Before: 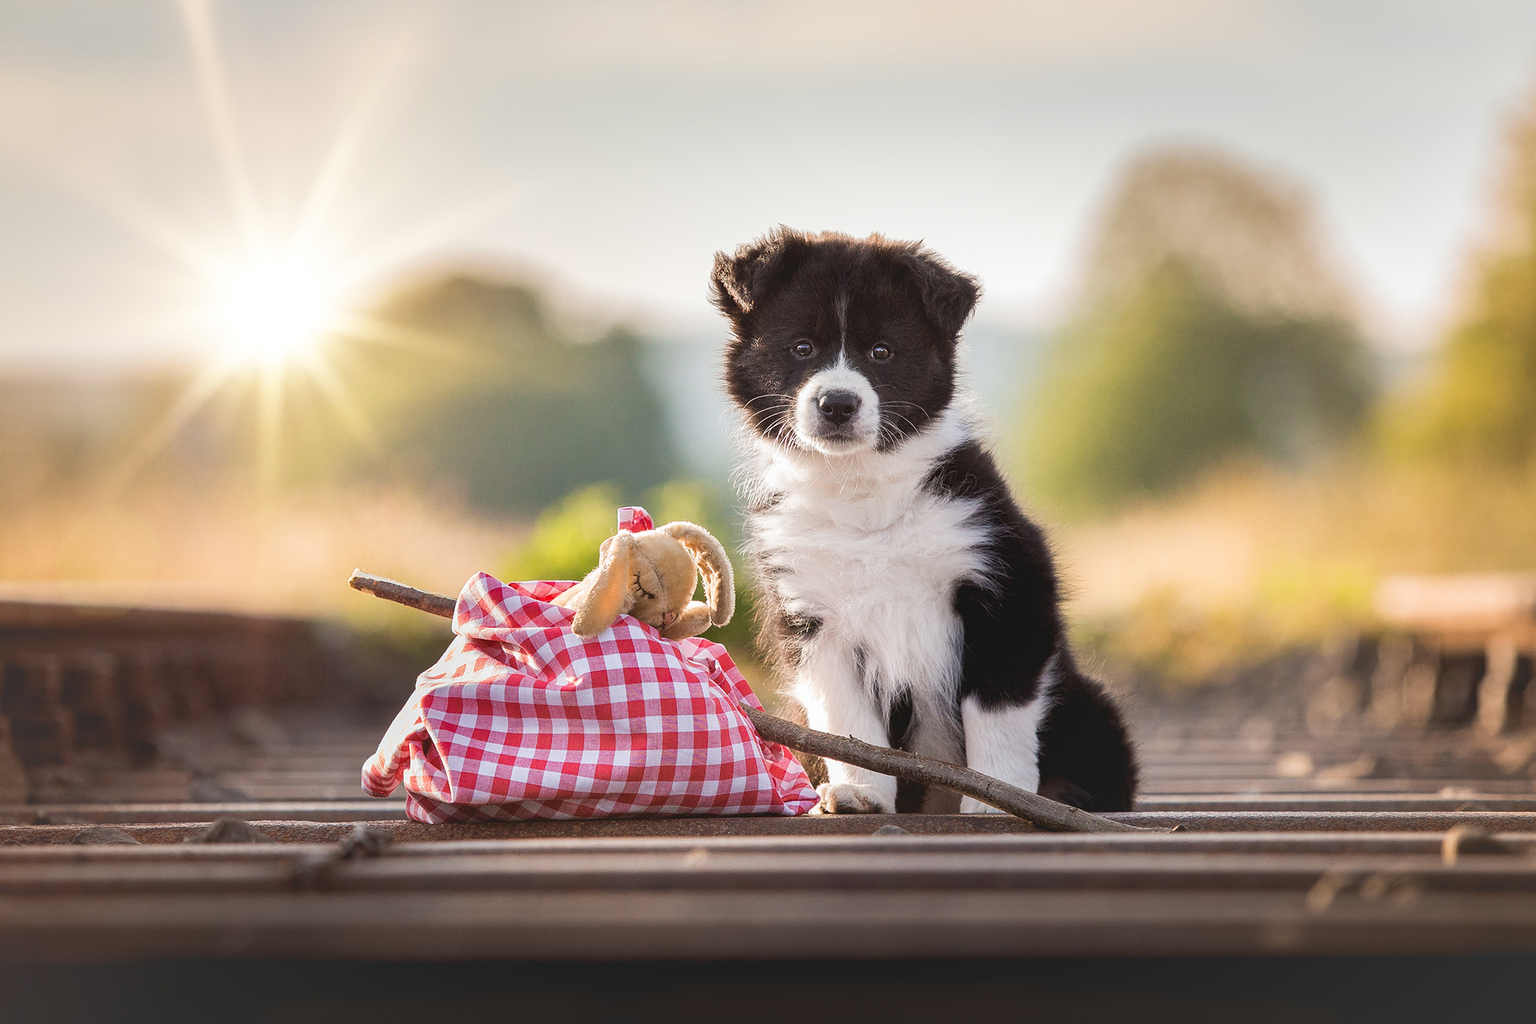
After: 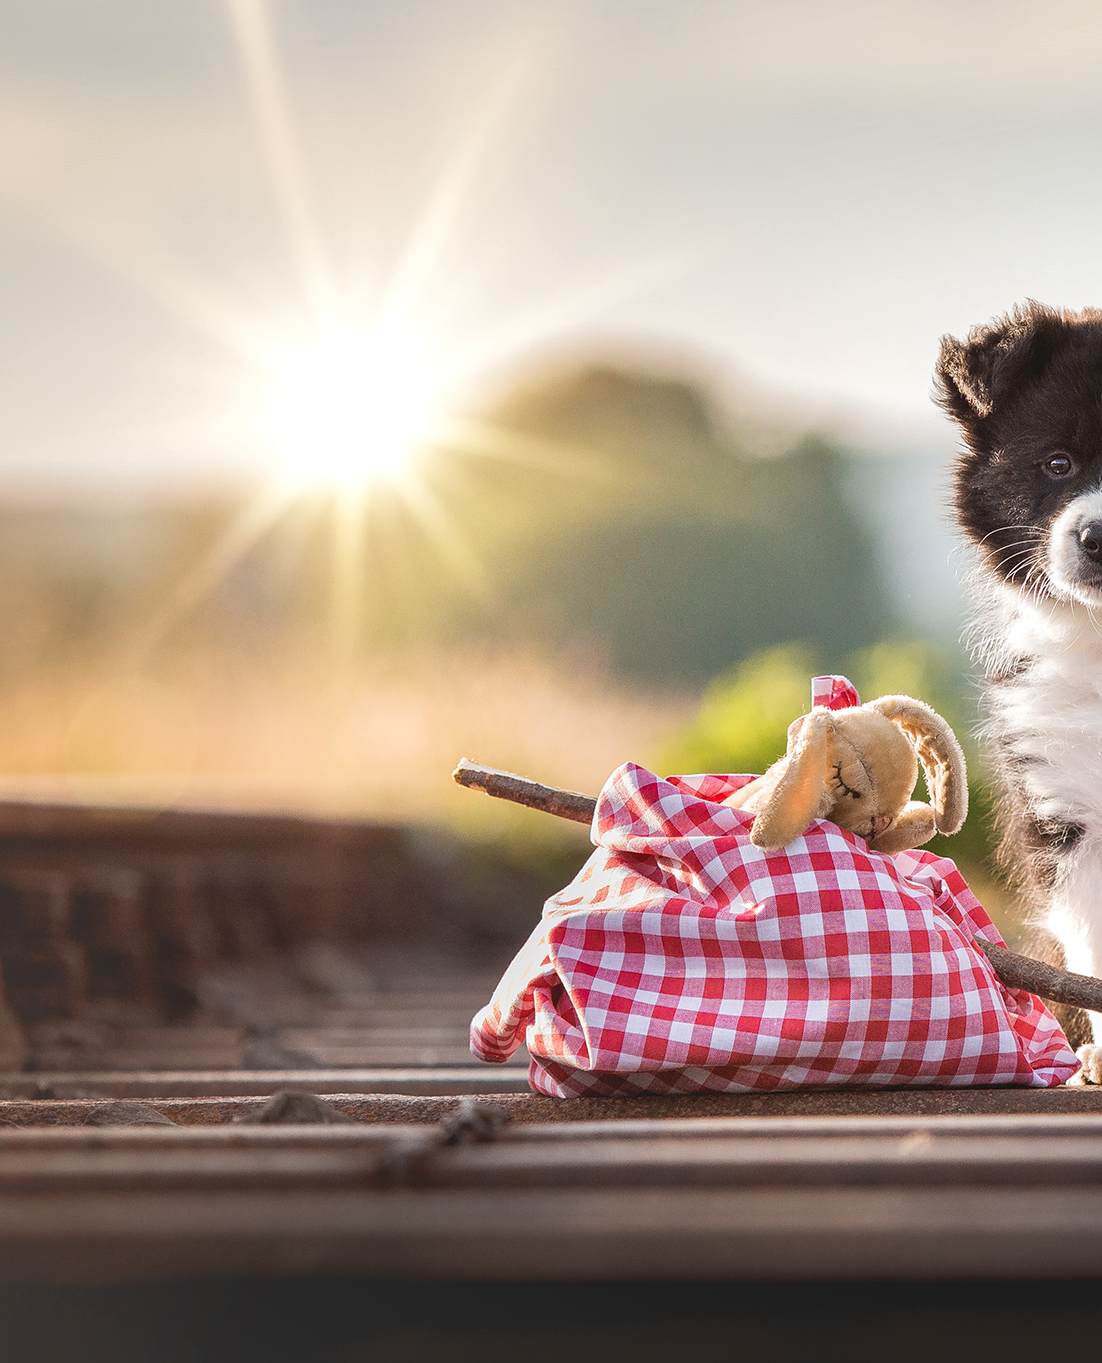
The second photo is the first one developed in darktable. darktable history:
local contrast: highlights 100%, shadows 100%, detail 120%, midtone range 0.2
crop: left 0.587%, right 45.588%, bottom 0.086%
